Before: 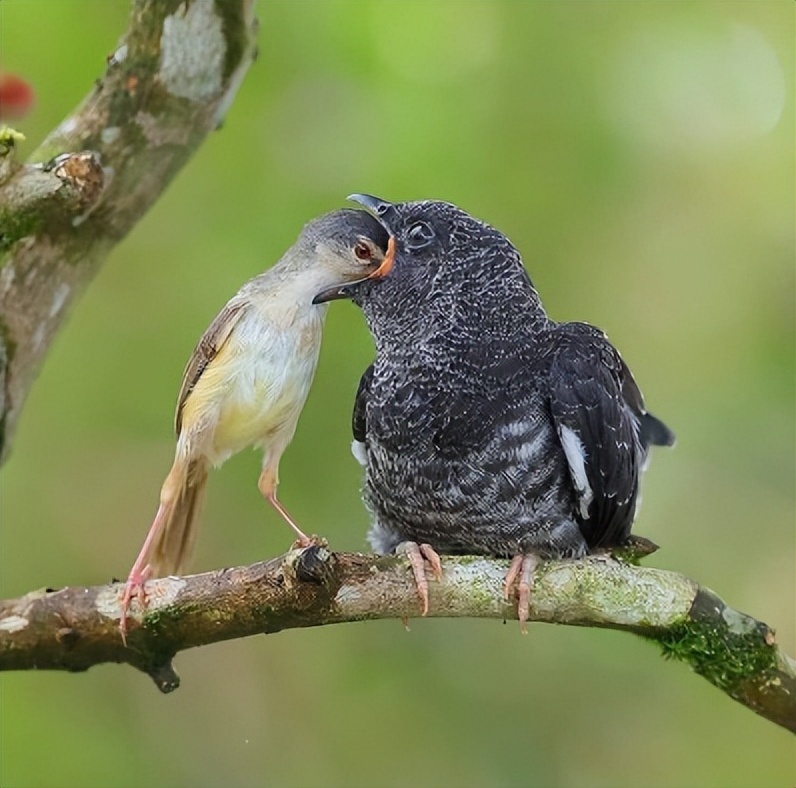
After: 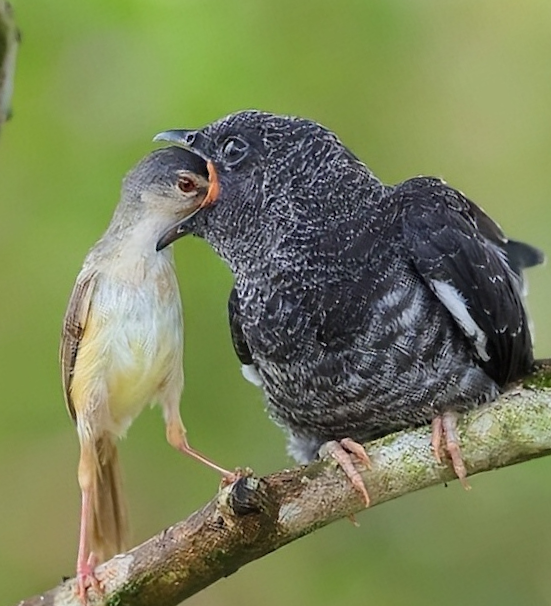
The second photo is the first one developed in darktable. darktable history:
crop and rotate: angle 19.88°, left 6.854%, right 4.114%, bottom 1.175%
